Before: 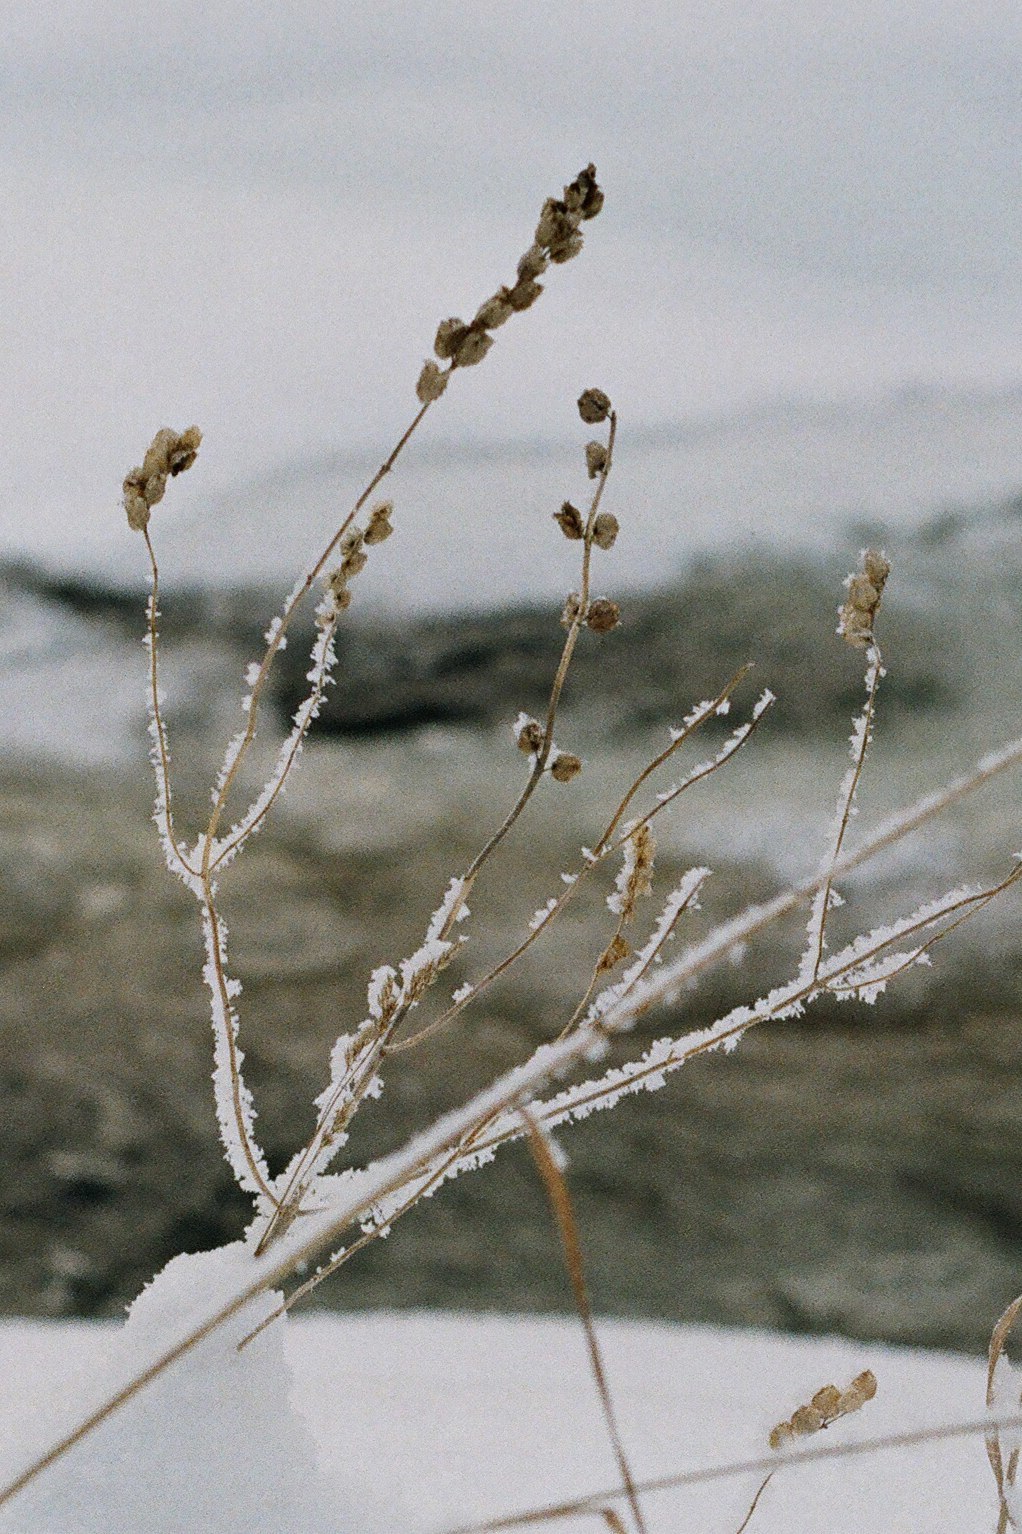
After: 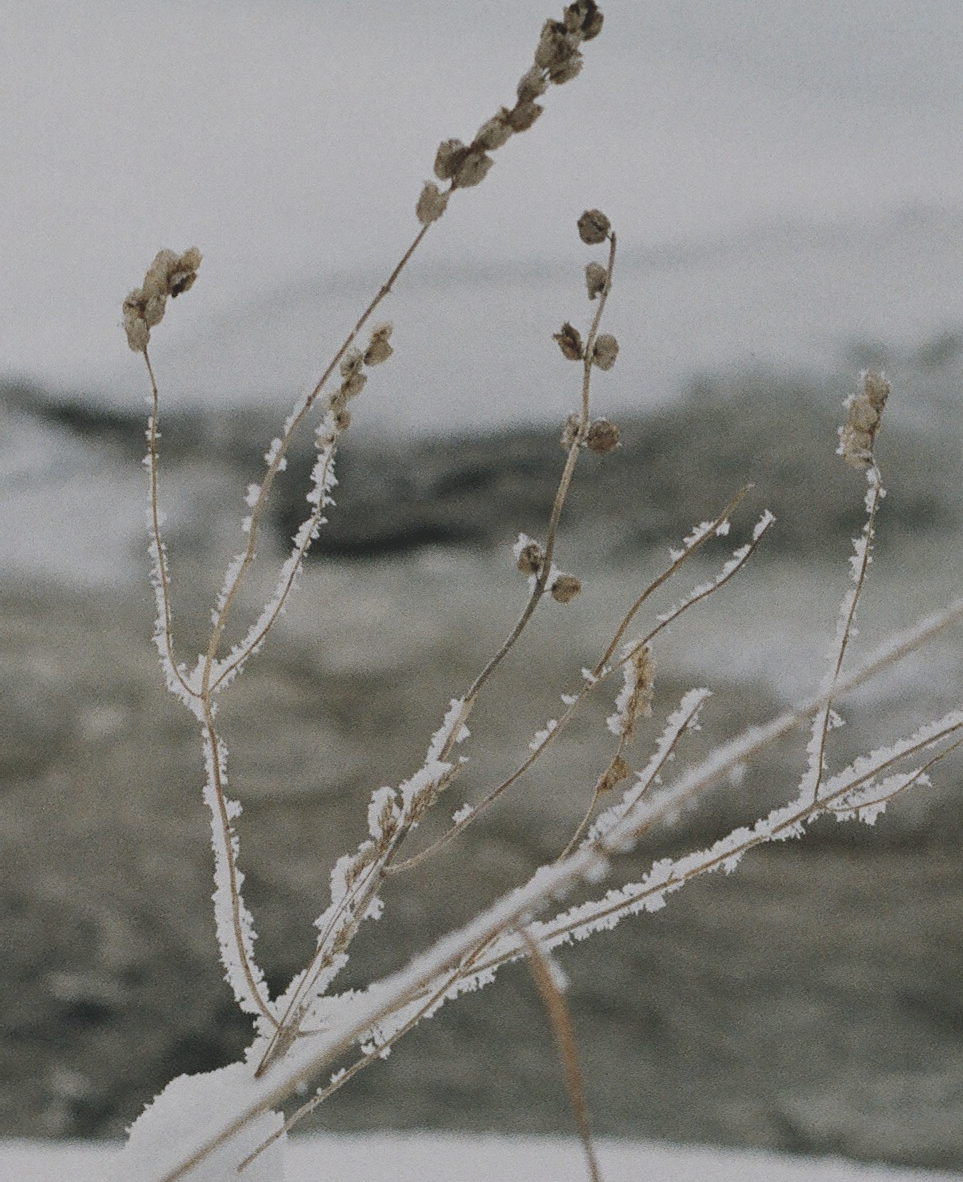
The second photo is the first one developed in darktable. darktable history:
crop and rotate: angle 0.03°, top 11.643%, right 5.651%, bottom 11.189%
contrast brightness saturation: contrast -0.26, saturation -0.43
